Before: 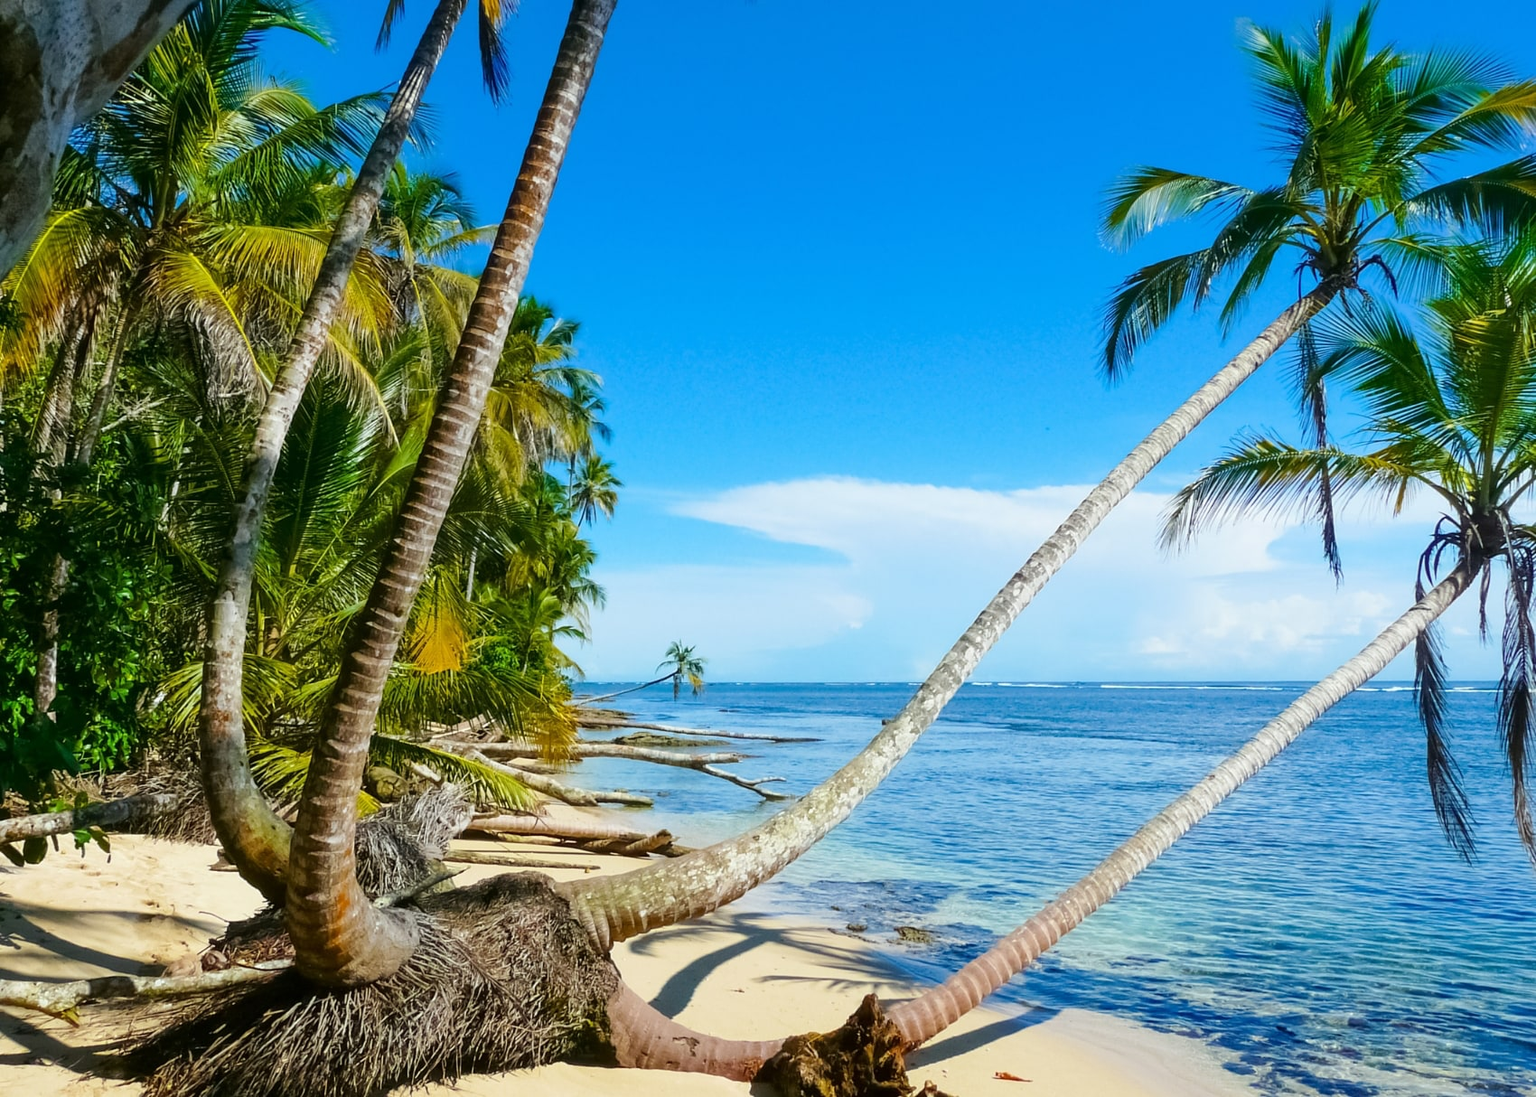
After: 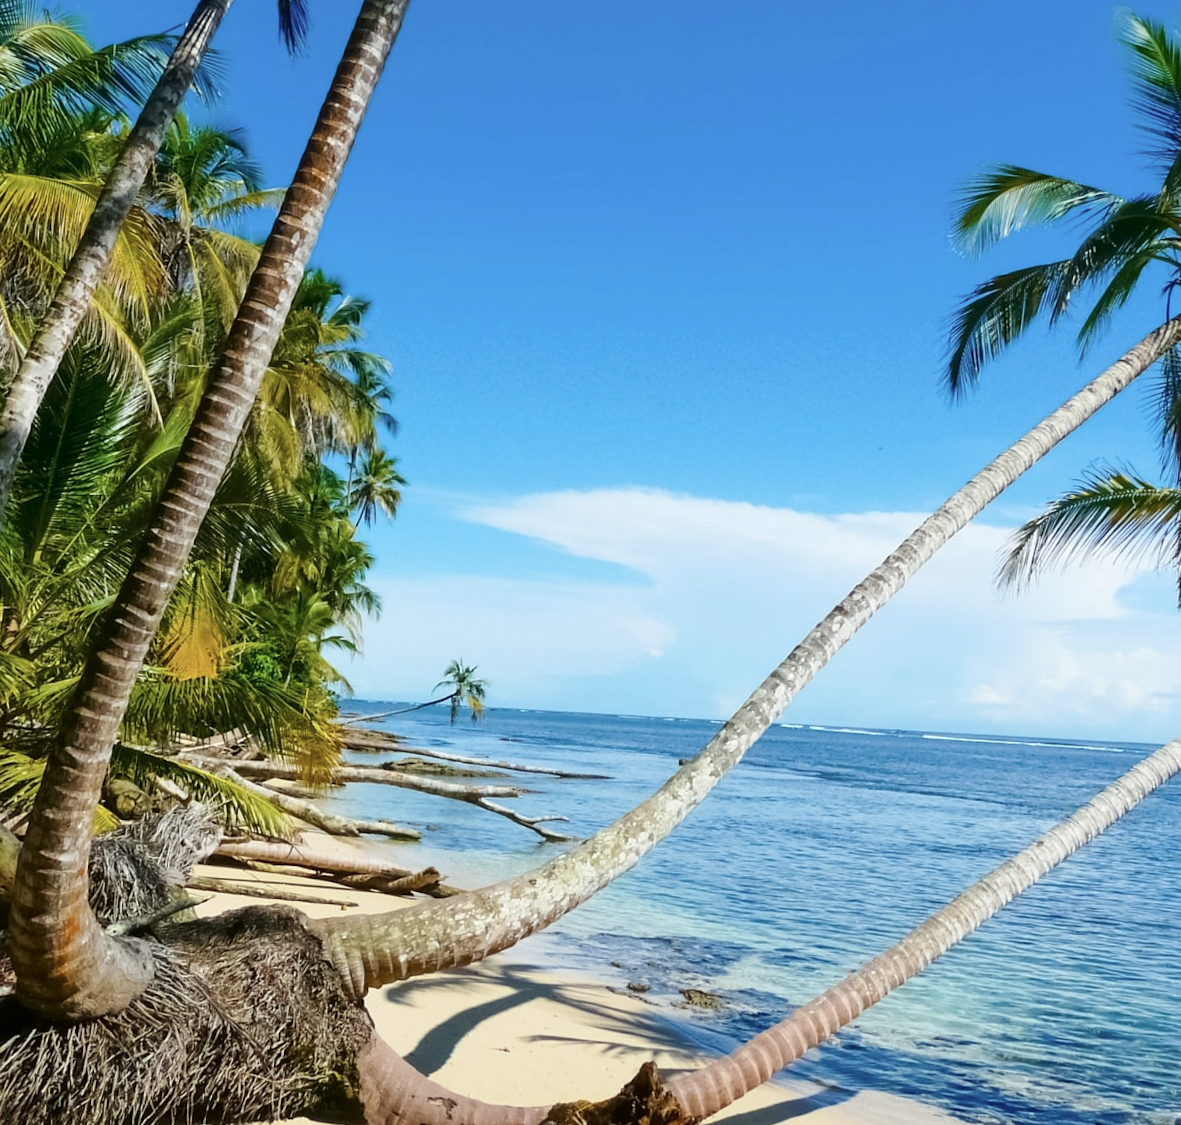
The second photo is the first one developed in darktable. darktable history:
crop and rotate: angle -3.27°, left 14.277%, top 0.028%, right 10.766%, bottom 0.028%
contrast brightness saturation: contrast 0.11, saturation -0.17
